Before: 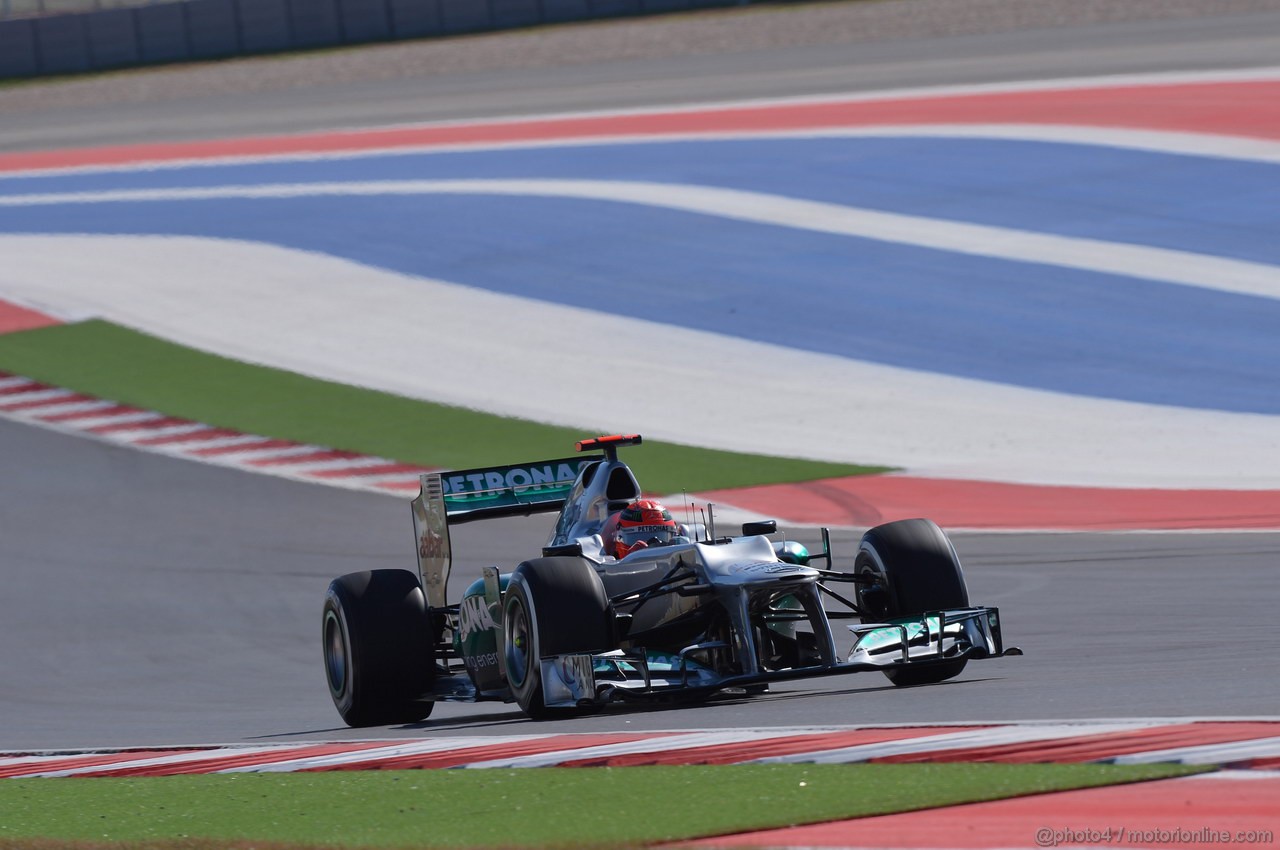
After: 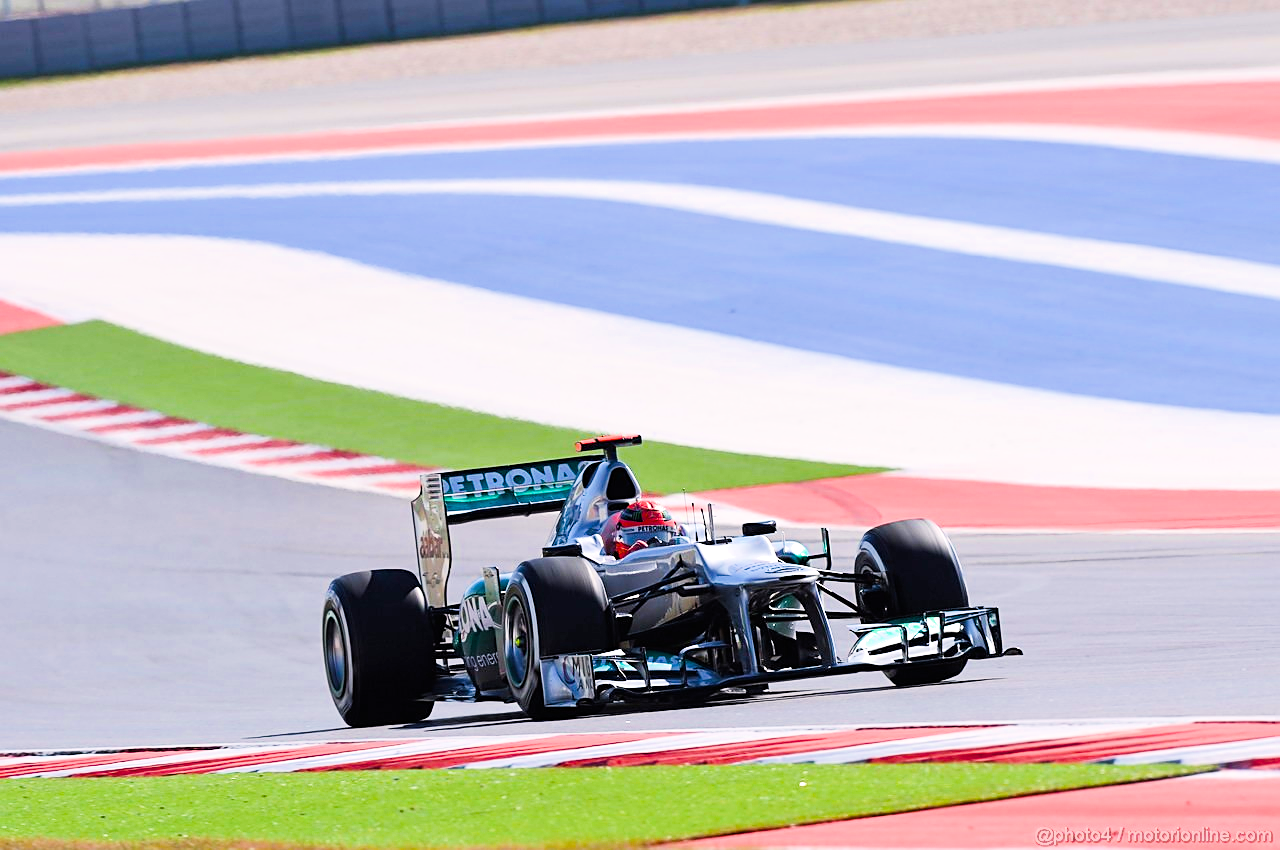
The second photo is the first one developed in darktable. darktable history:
filmic rgb: black relative exposure -6.91 EV, white relative exposure 5.59 EV, hardness 2.86
color balance rgb: highlights gain › chroma 1.426%, highlights gain › hue 50.9°, perceptual saturation grading › global saturation 19.768%, perceptual brilliance grading › global brilliance 34.658%, perceptual brilliance grading › highlights 49.688%, perceptual brilliance grading › mid-tones 59.848%, perceptual brilliance grading › shadows 34.272%, global vibrance 20%
sharpen: on, module defaults
